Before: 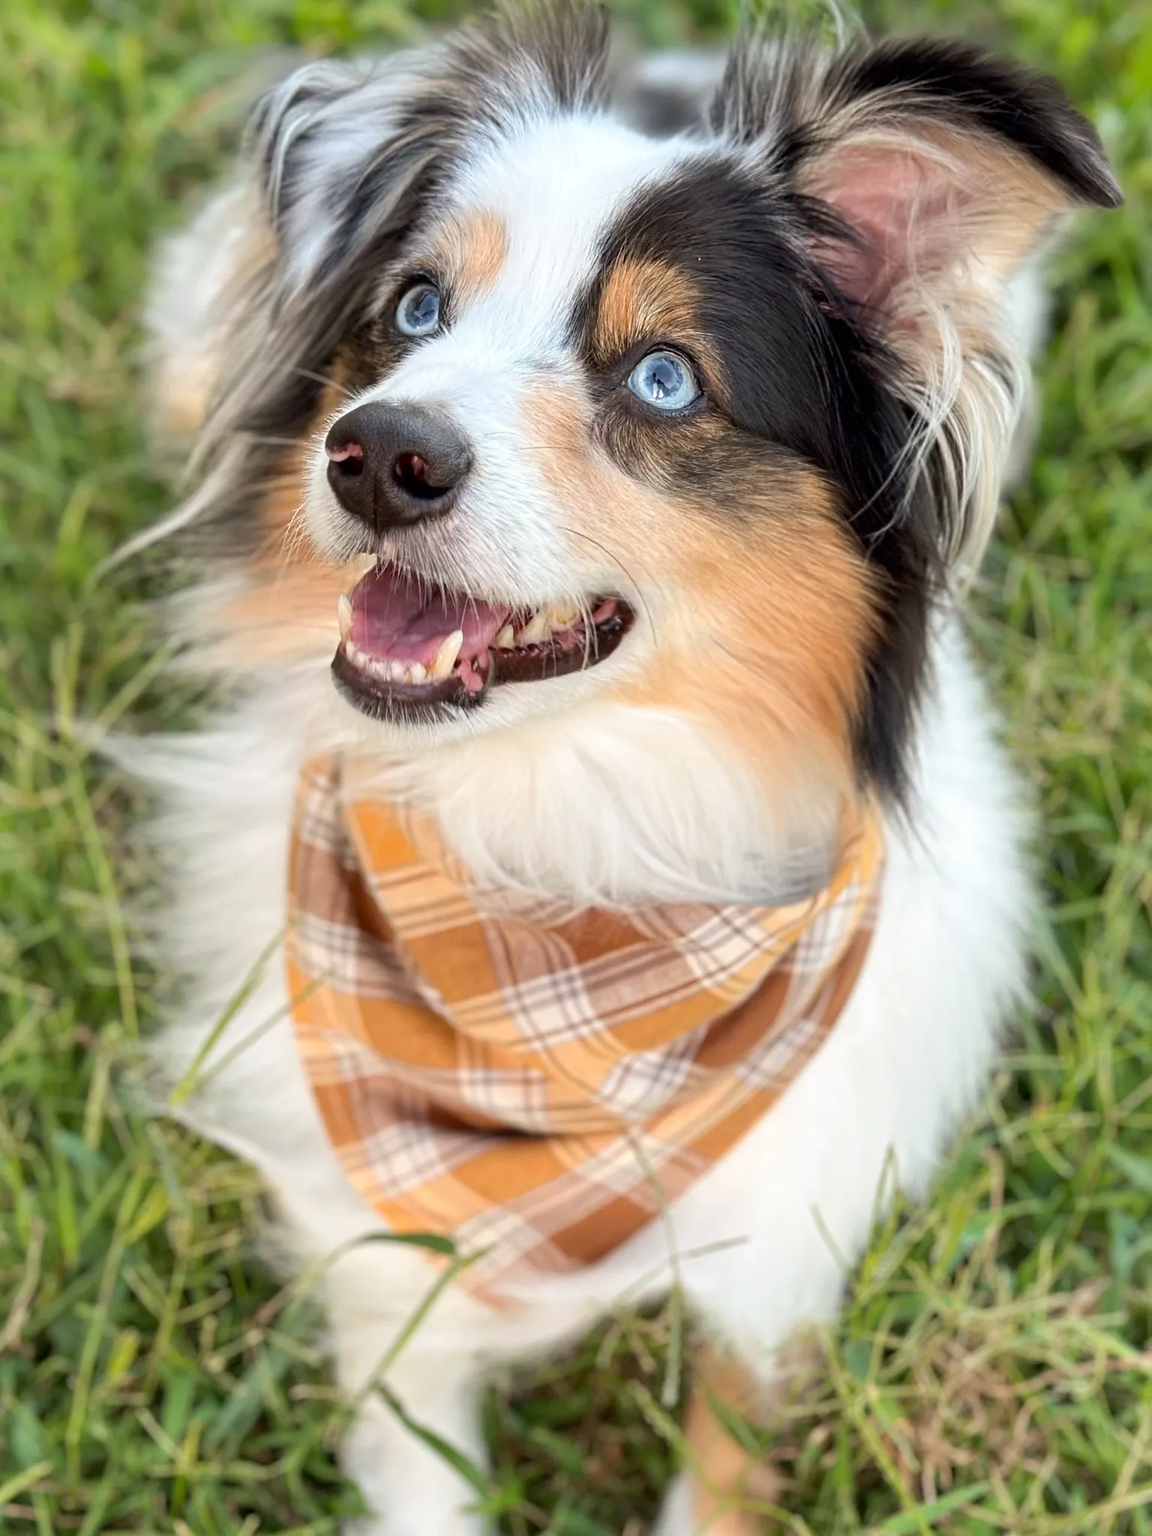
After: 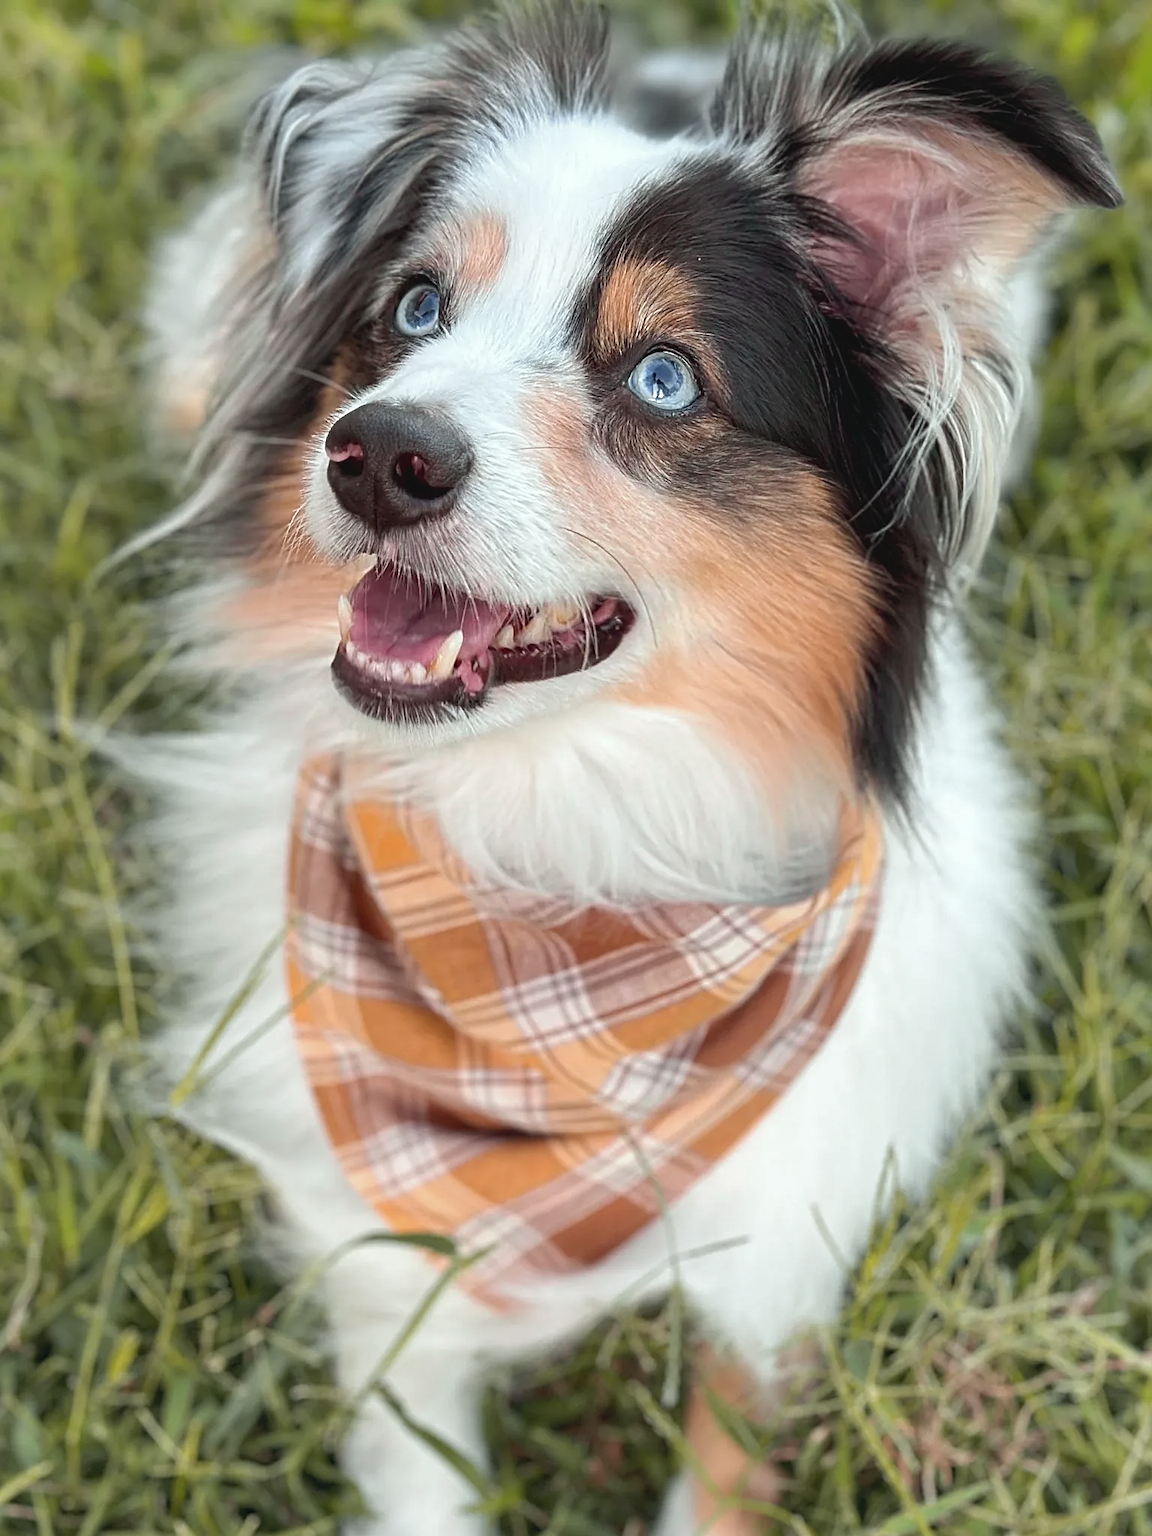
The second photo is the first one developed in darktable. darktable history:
white balance: red 0.978, blue 0.999
sharpen: on, module defaults
tone curve: curves: ch0 [(0, 0.046) (0.04, 0.074) (0.883, 0.858) (1, 1)]; ch1 [(0, 0) (0.146, 0.159) (0.338, 0.365) (0.417, 0.455) (0.489, 0.486) (0.504, 0.502) (0.529, 0.537) (0.563, 0.567) (1, 1)]; ch2 [(0, 0) (0.307, 0.298) (0.388, 0.375) (0.443, 0.456) (0.485, 0.492) (0.544, 0.525) (1, 1)], color space Lab, independent channels, preserve colors none
